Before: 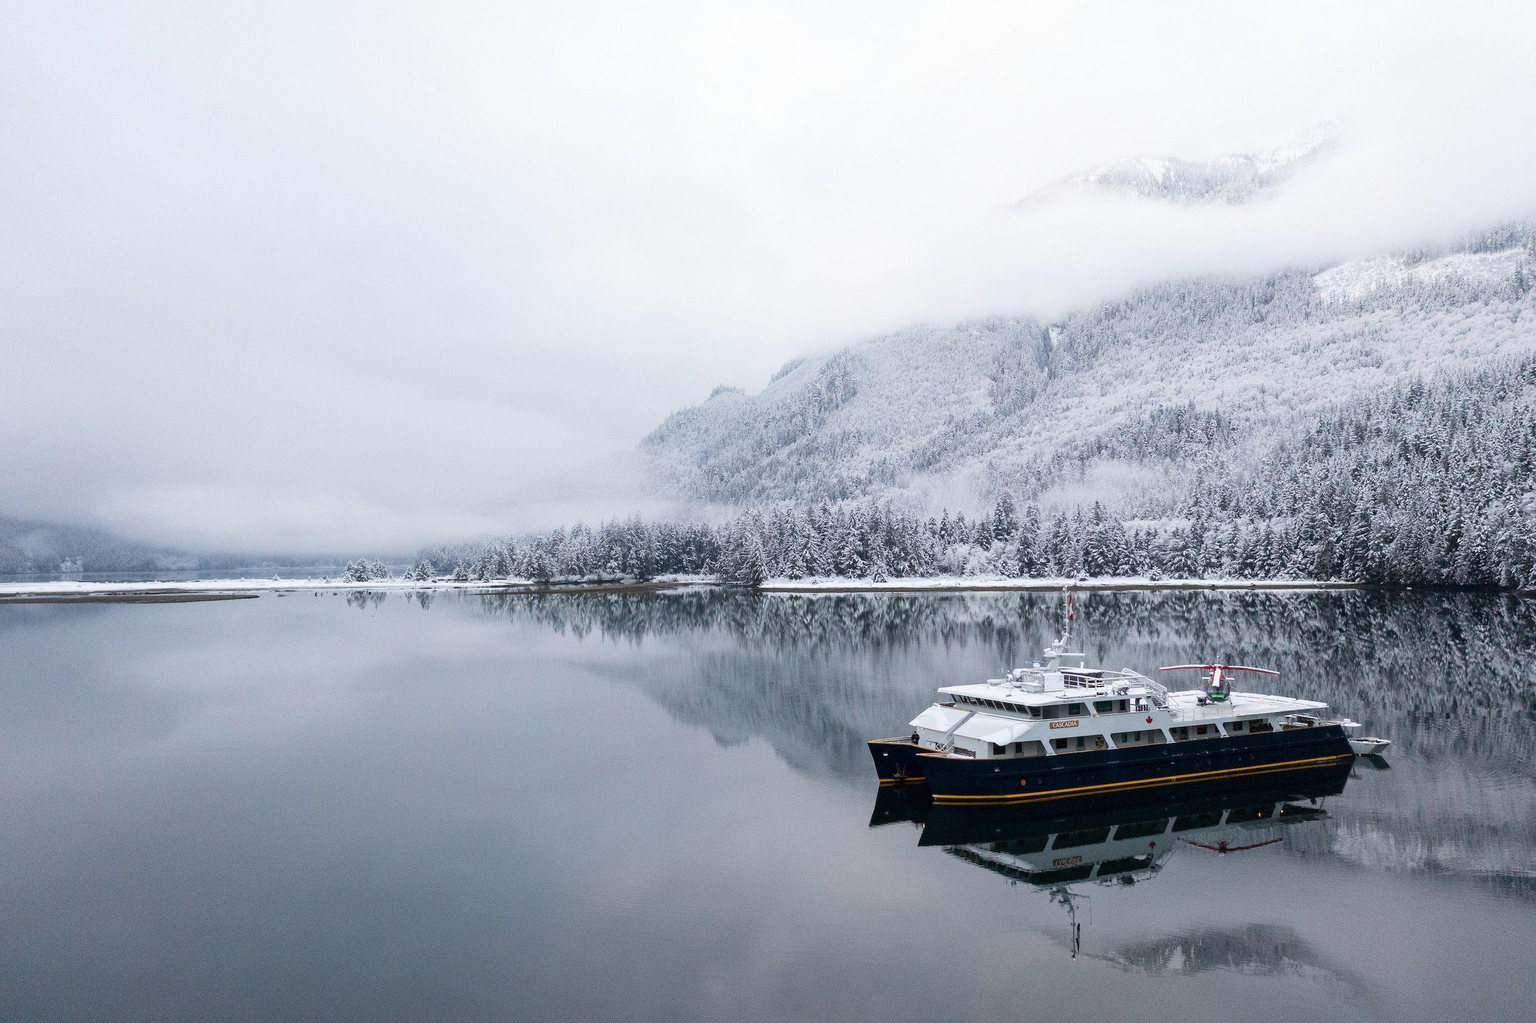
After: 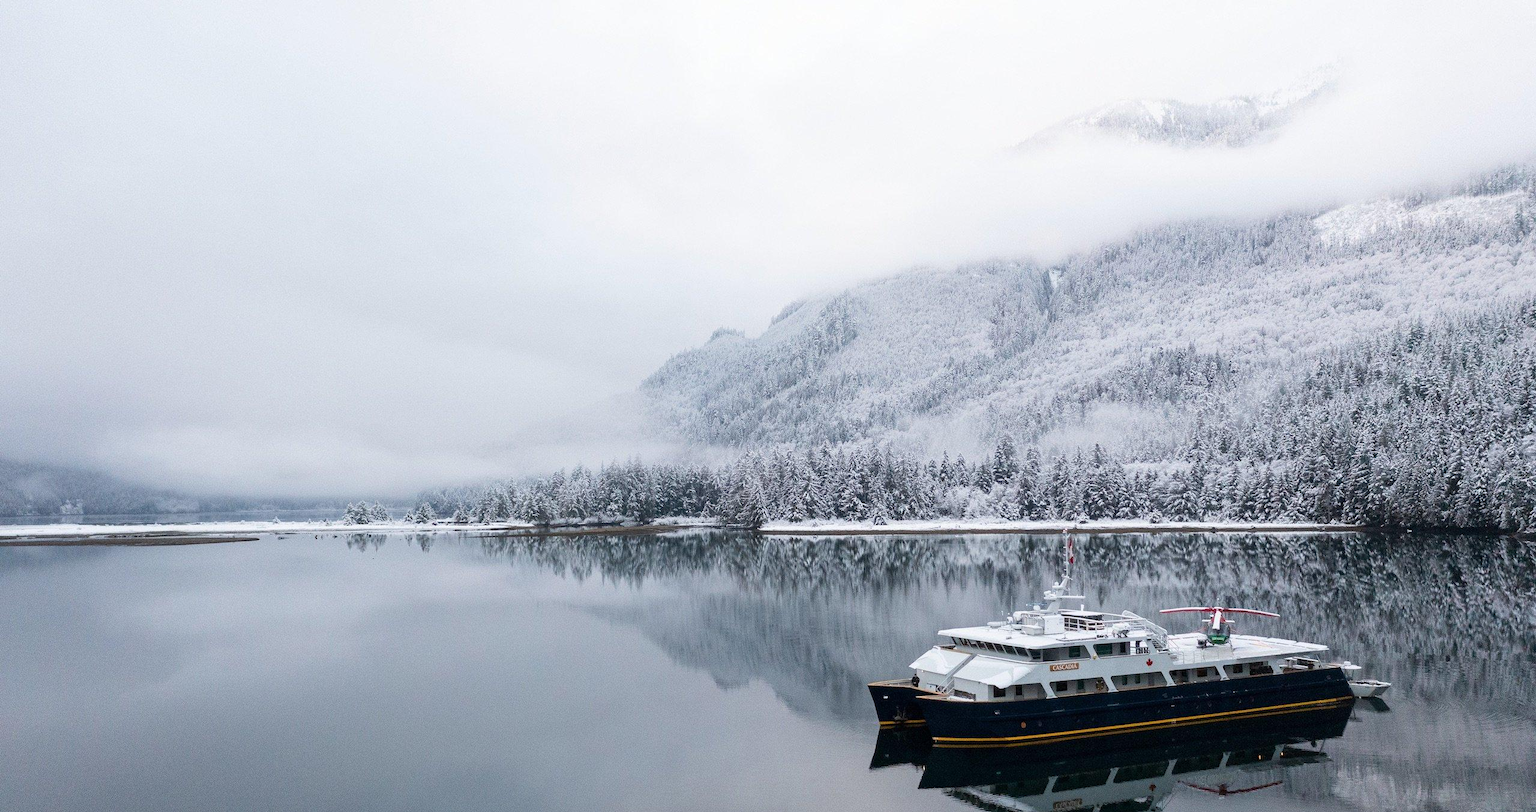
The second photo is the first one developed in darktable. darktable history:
crop and rotate: top 5.651%, bottom 14.931%
